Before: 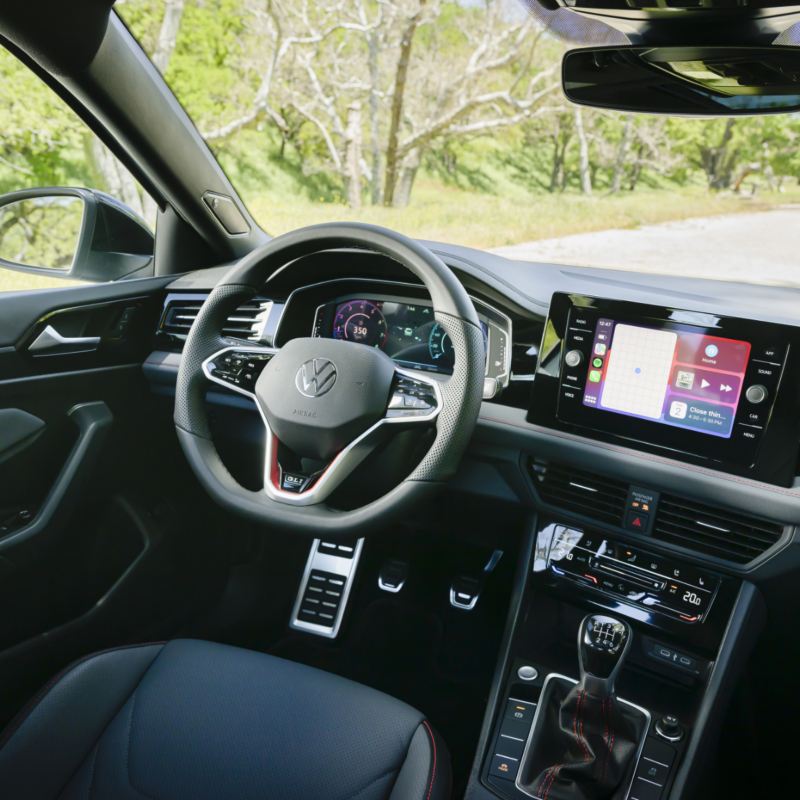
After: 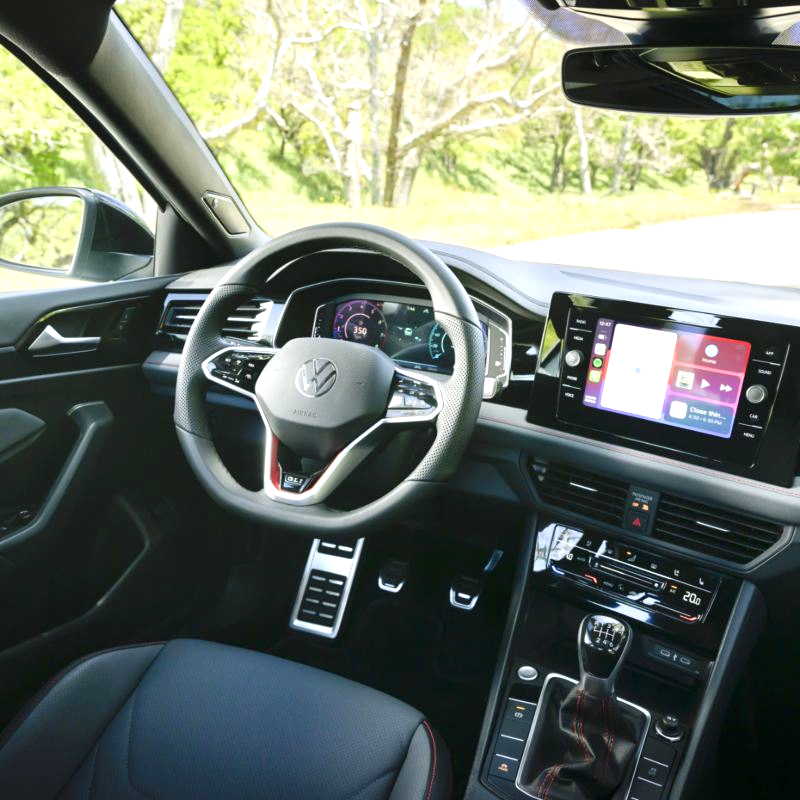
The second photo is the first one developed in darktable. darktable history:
exposure: exposure 0.6 EV, compensate highlight preservation false
rotate and perspective: automatic cropping original format, crop left 0, crop top 0
